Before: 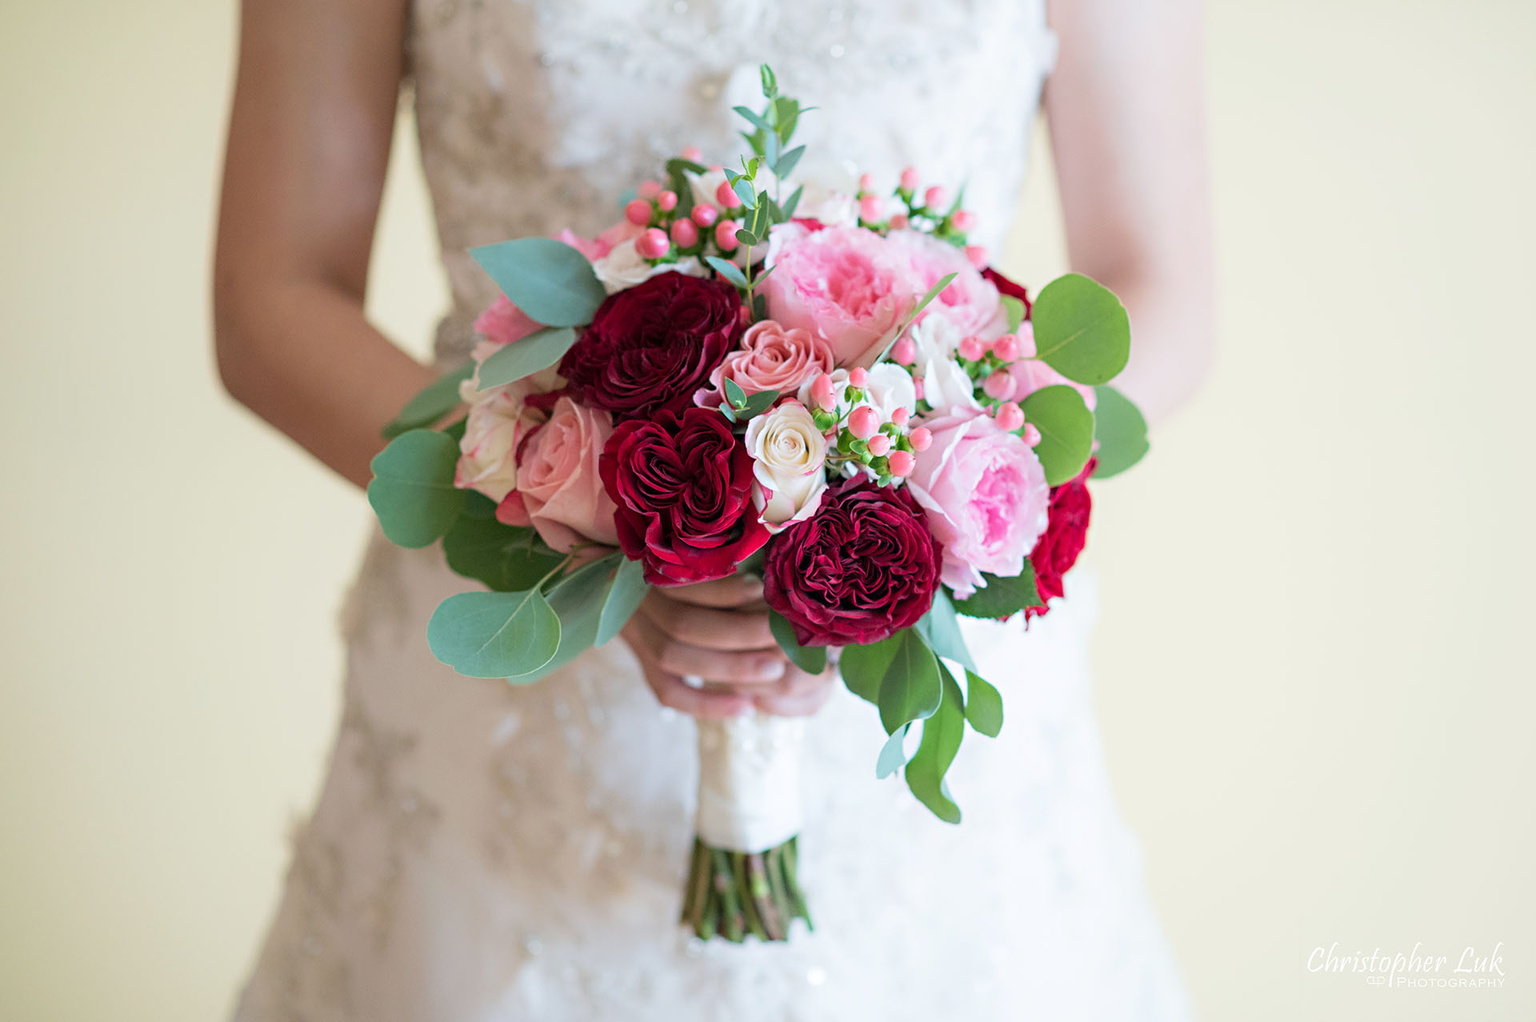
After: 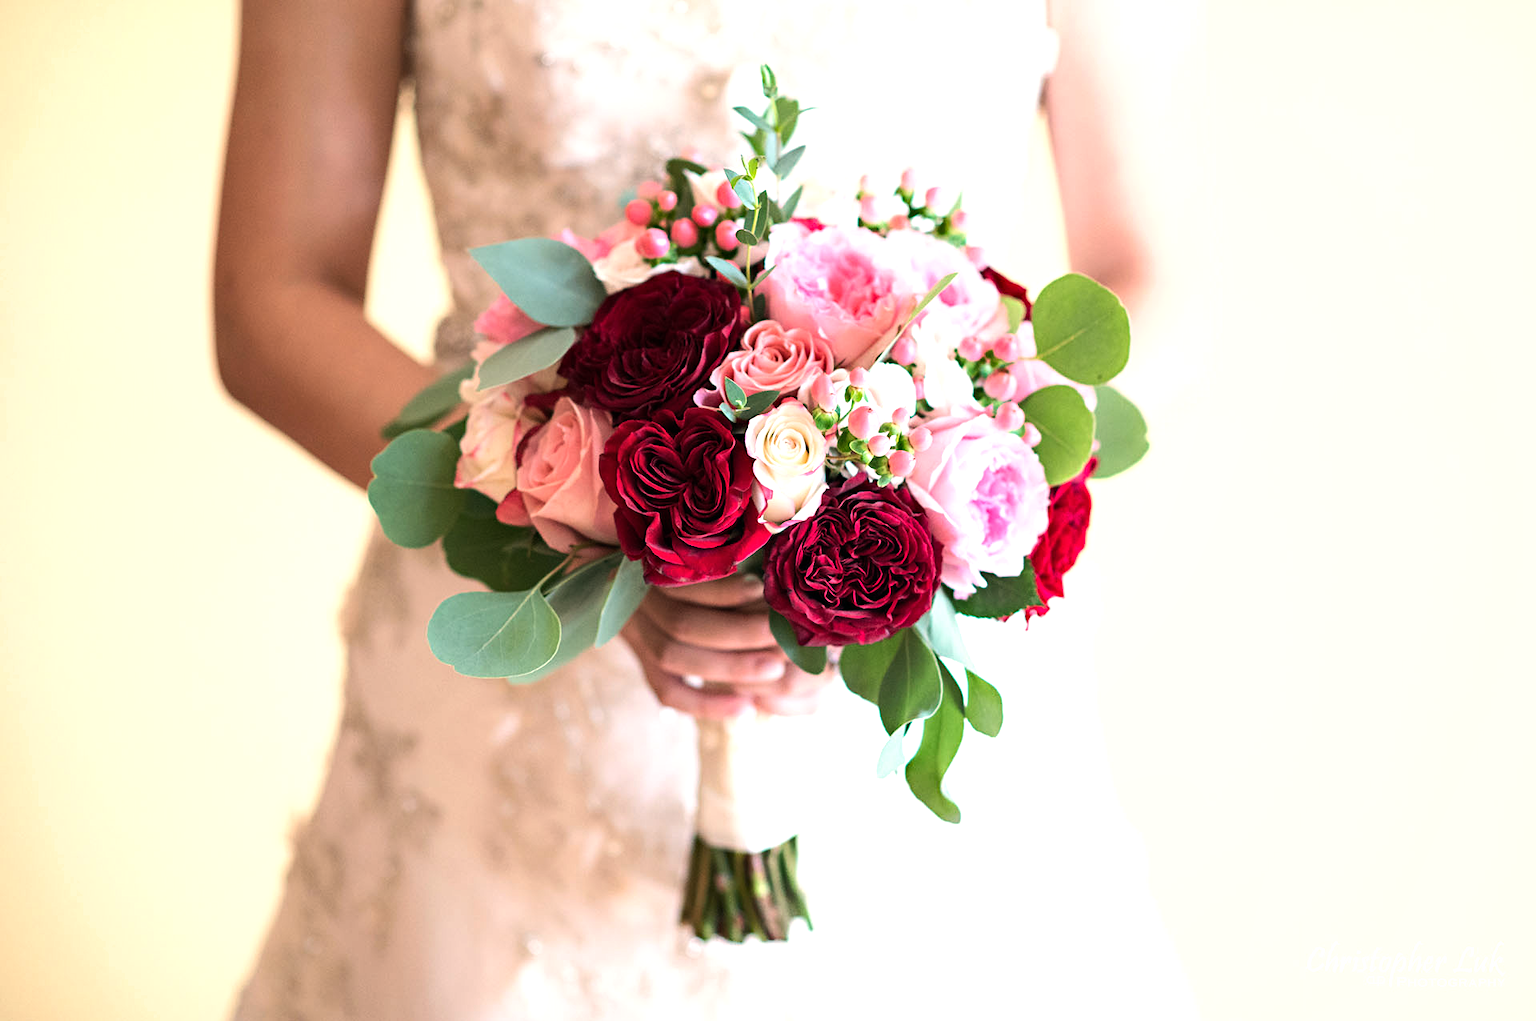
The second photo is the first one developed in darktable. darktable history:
white balance: red 1.127, blue 0.943
tone equalizer: -8 EV -0.75 EV, -7 EV -0.7 EV, -6 EV -0.6 EV, -5 EV -0.4 EV, -3 EV 0.4 EV, -2 EV 0.6 EV, -1 EV 0.7 EV, +0 EV 0.75 EV, edges refinement/feathering 500, mask exposure compensation -1.57 EV, preserve details no
shadows and highlights: shadows 37.27, highlights -28.18, soften with gaussian
